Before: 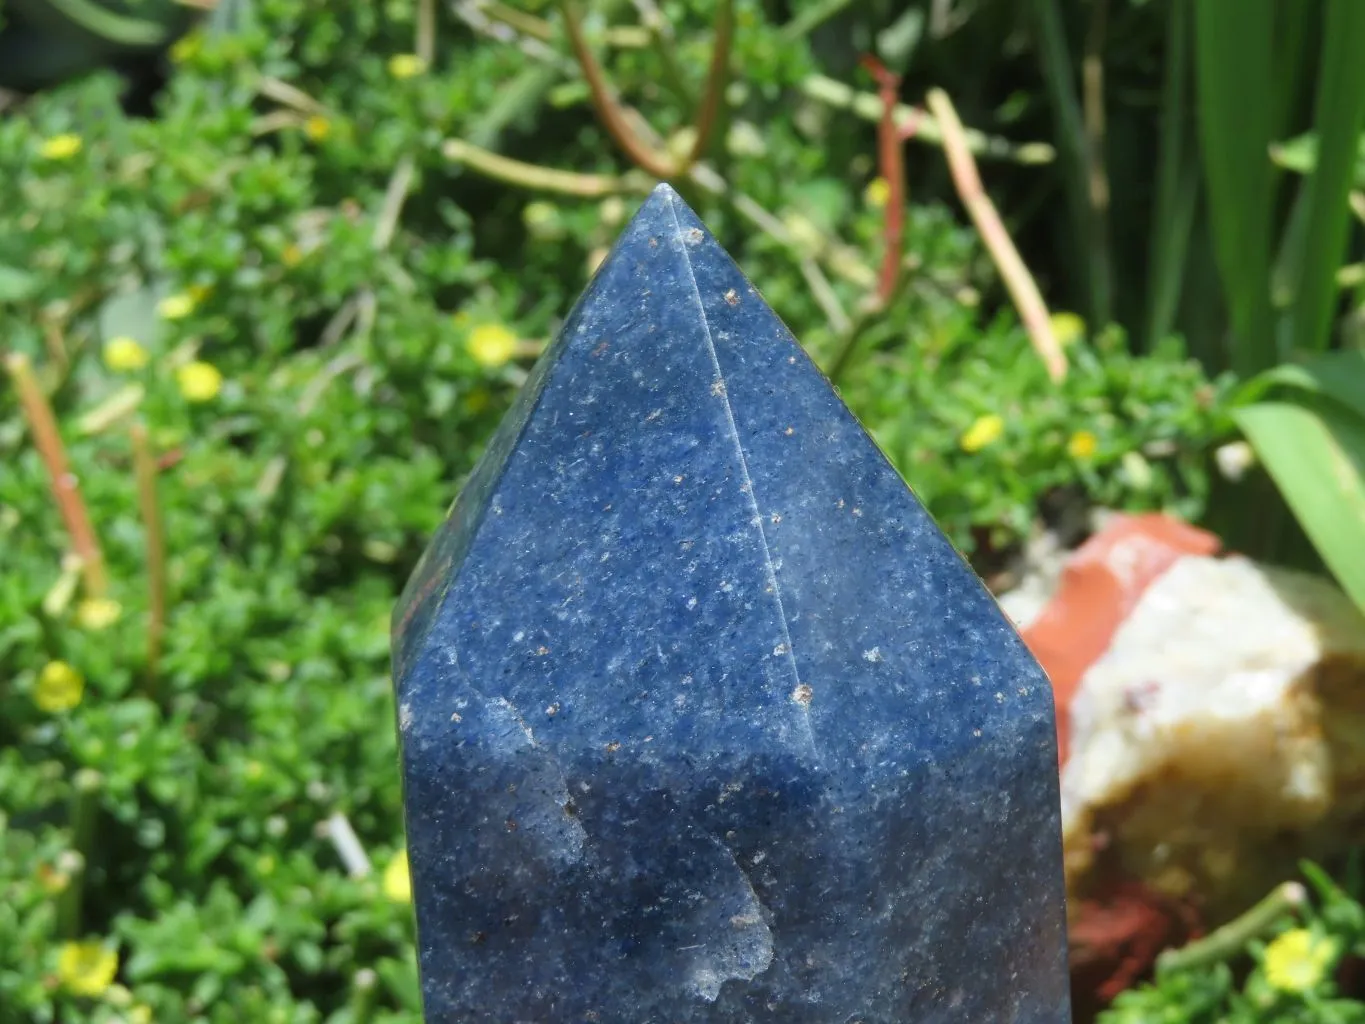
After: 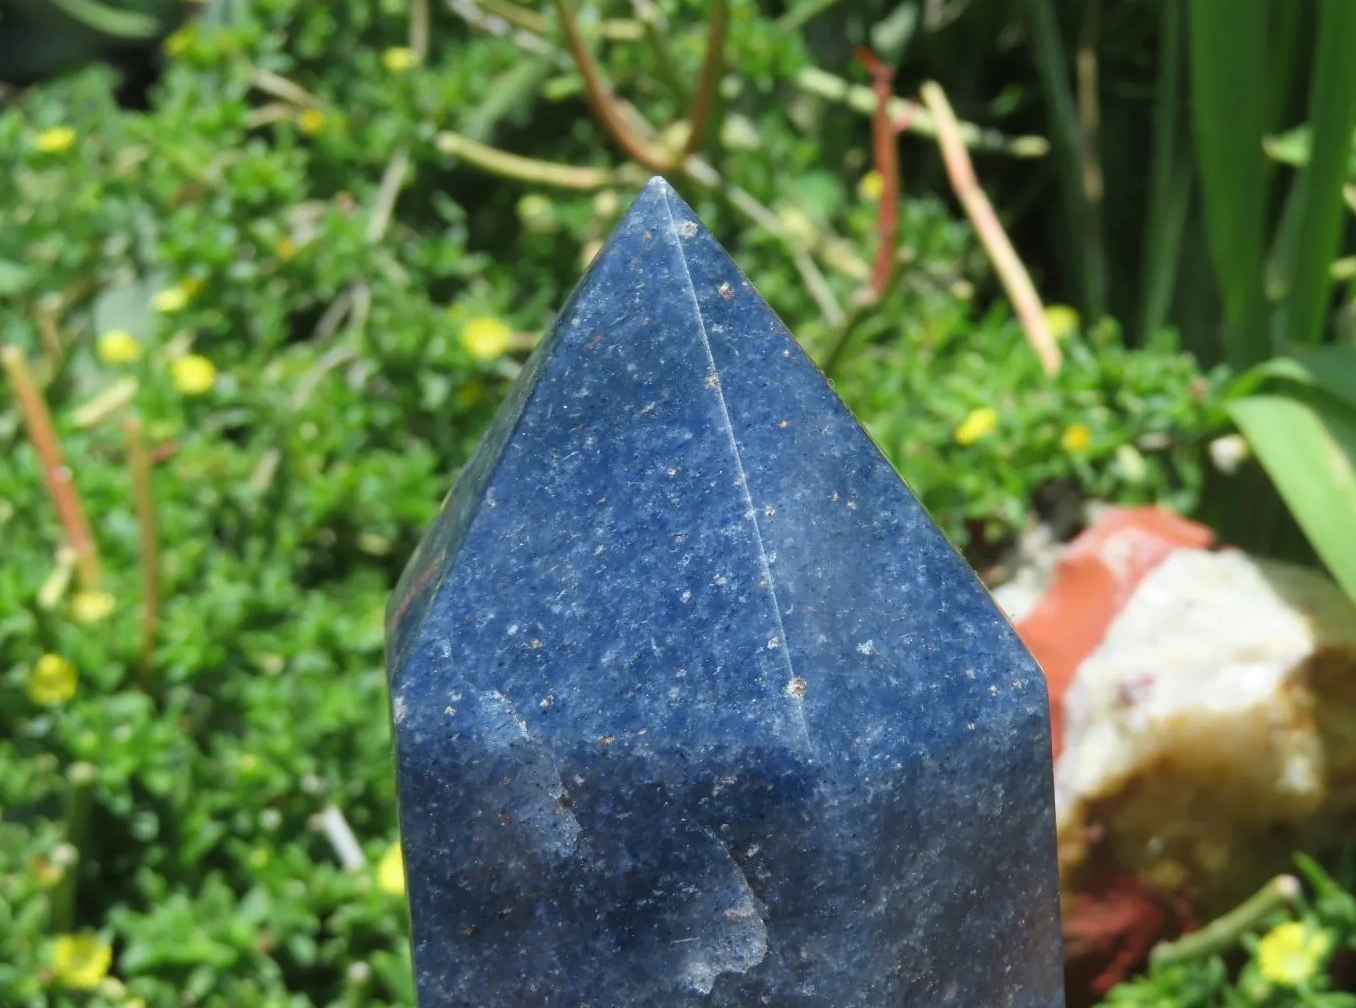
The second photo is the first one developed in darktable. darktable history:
crop: left 0.441%, top 0.689%, right 0.209%, bottom 0.822%
